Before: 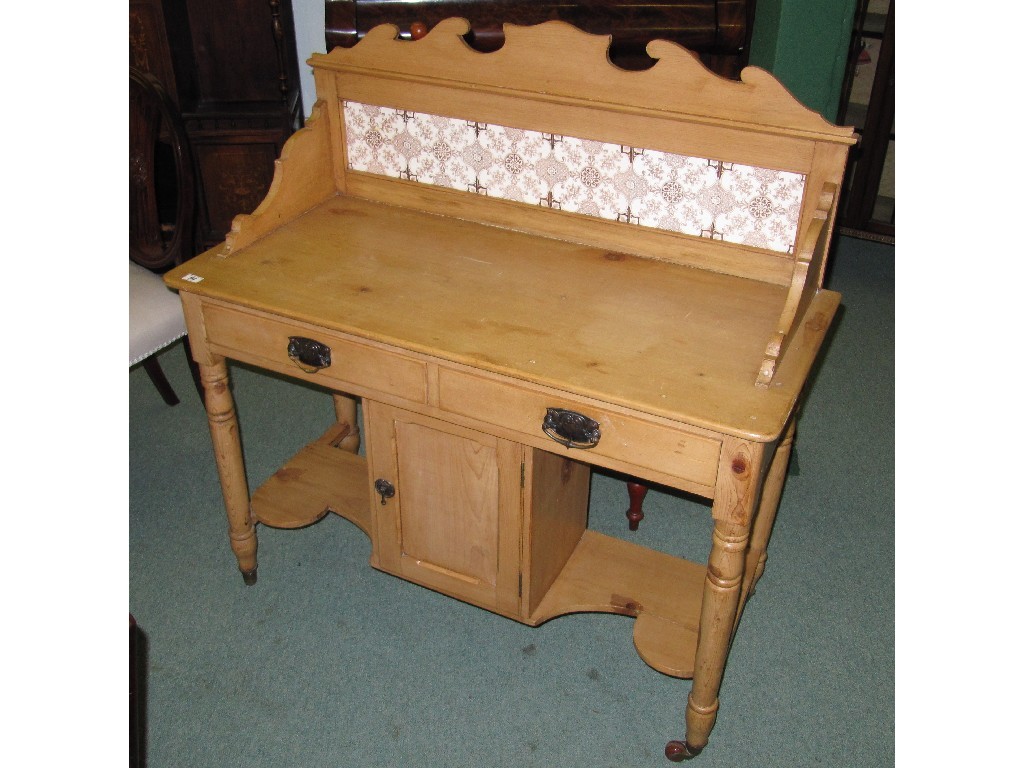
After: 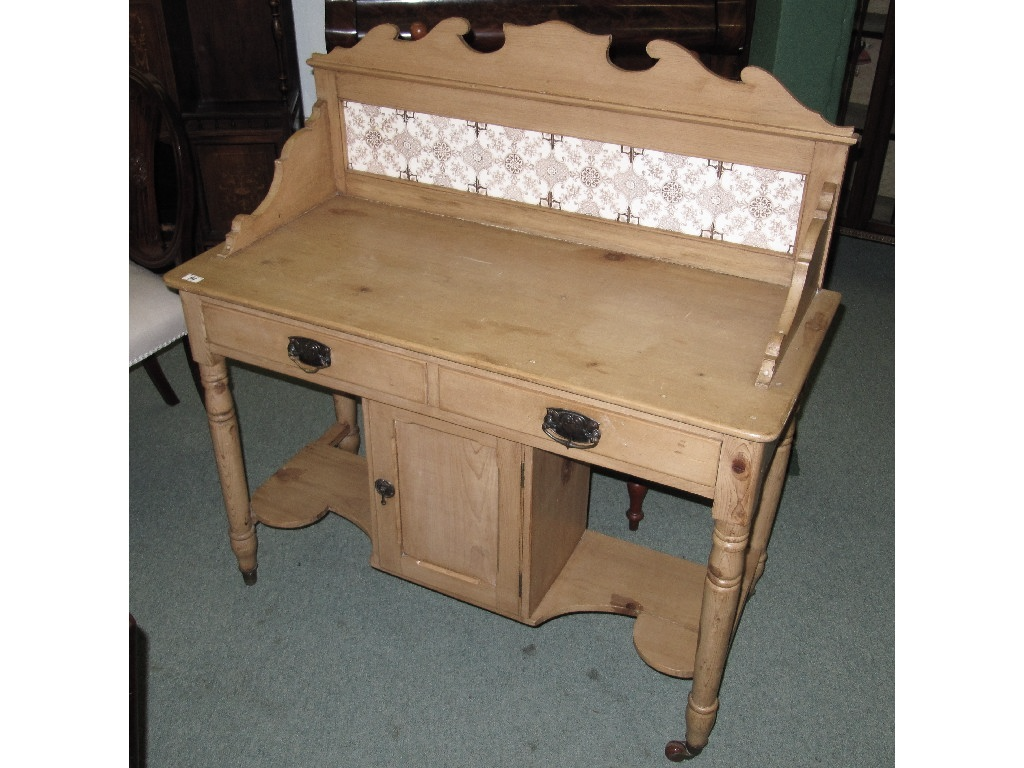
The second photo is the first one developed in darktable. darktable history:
contrast brightness saturation: contrast 0.098, saturation -0.365
